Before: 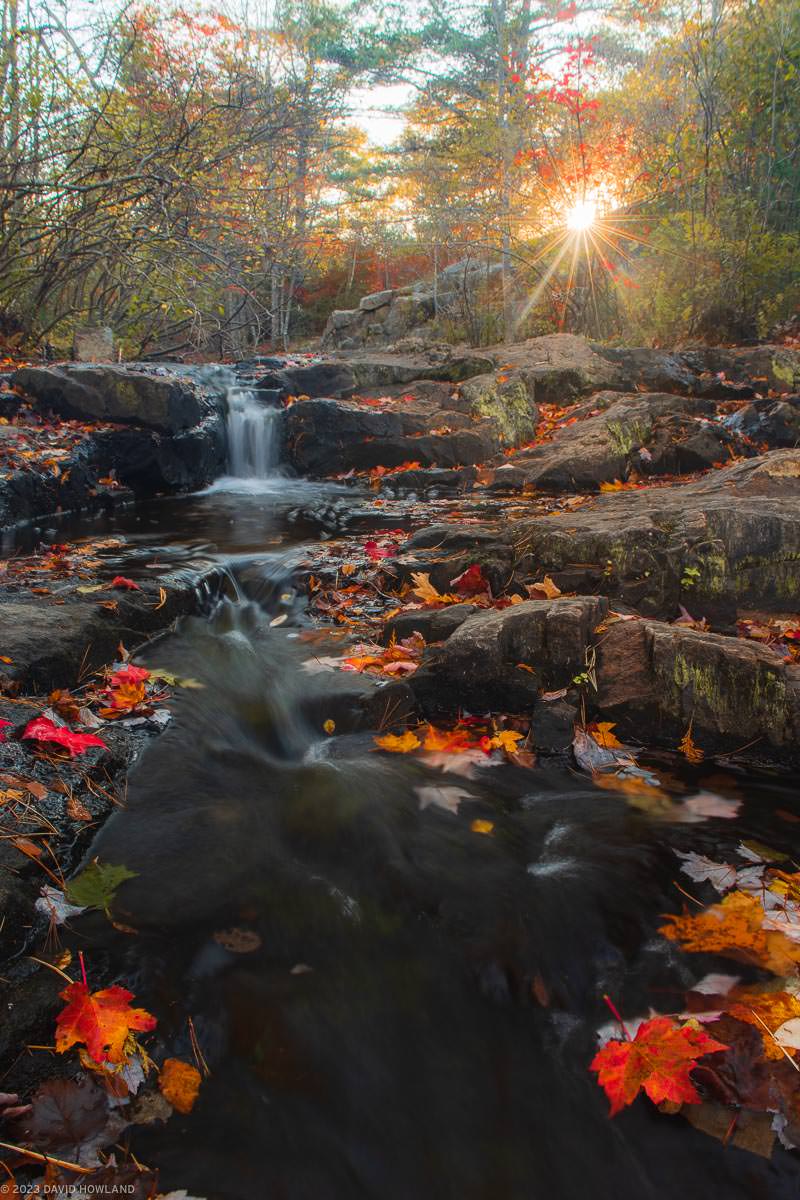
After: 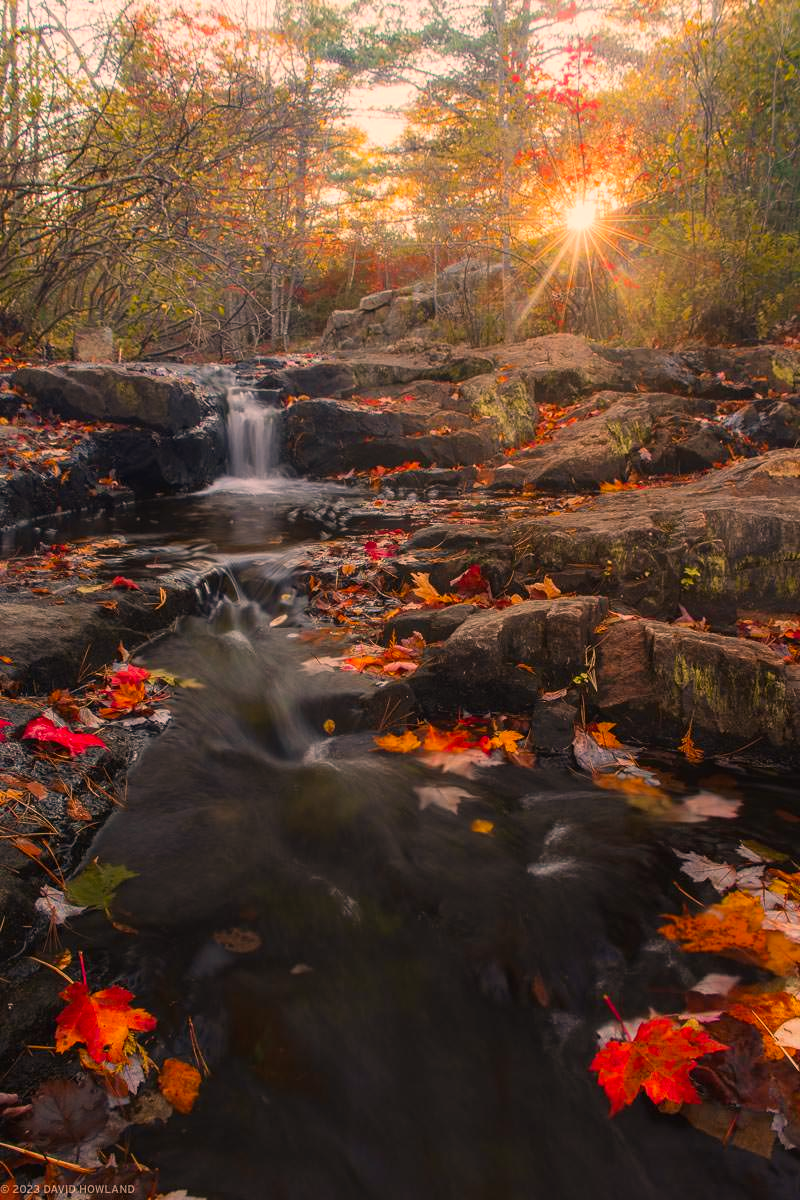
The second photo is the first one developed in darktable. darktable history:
tone equalizer: on, module defaults
color correction: highlights a* 21.88, highlights b* 22.25
